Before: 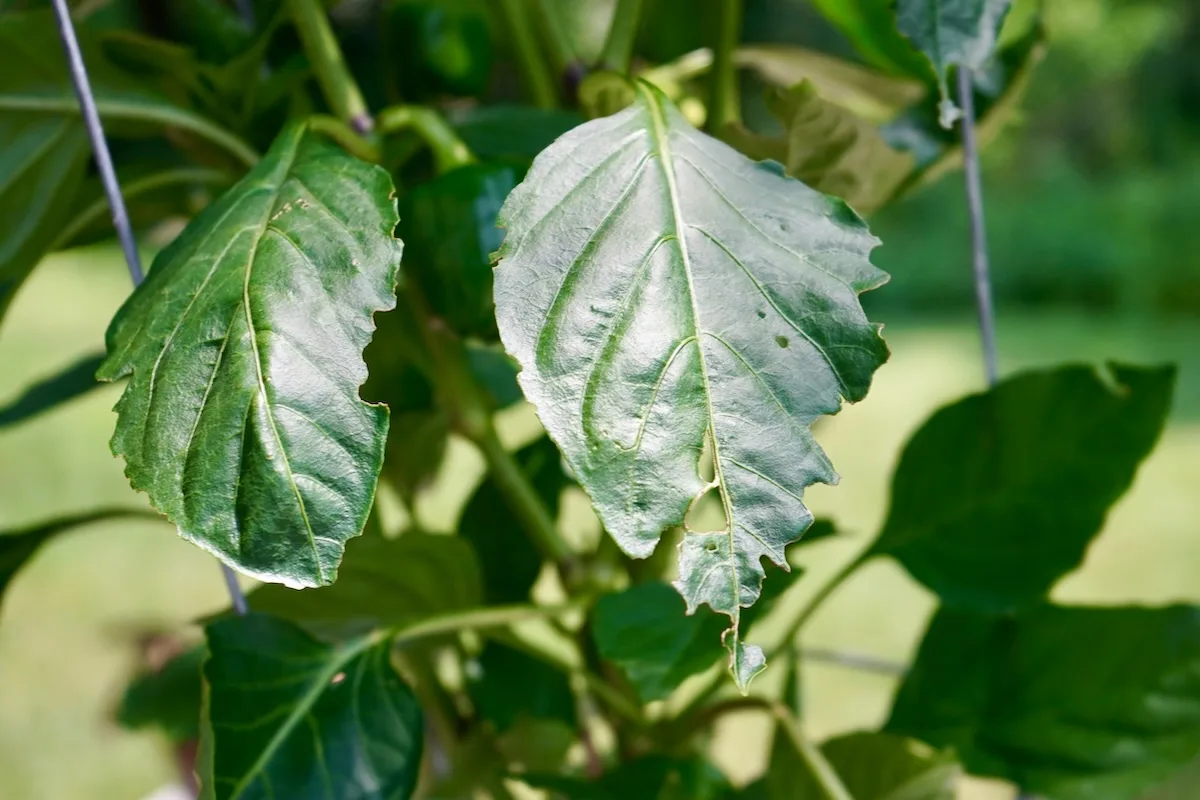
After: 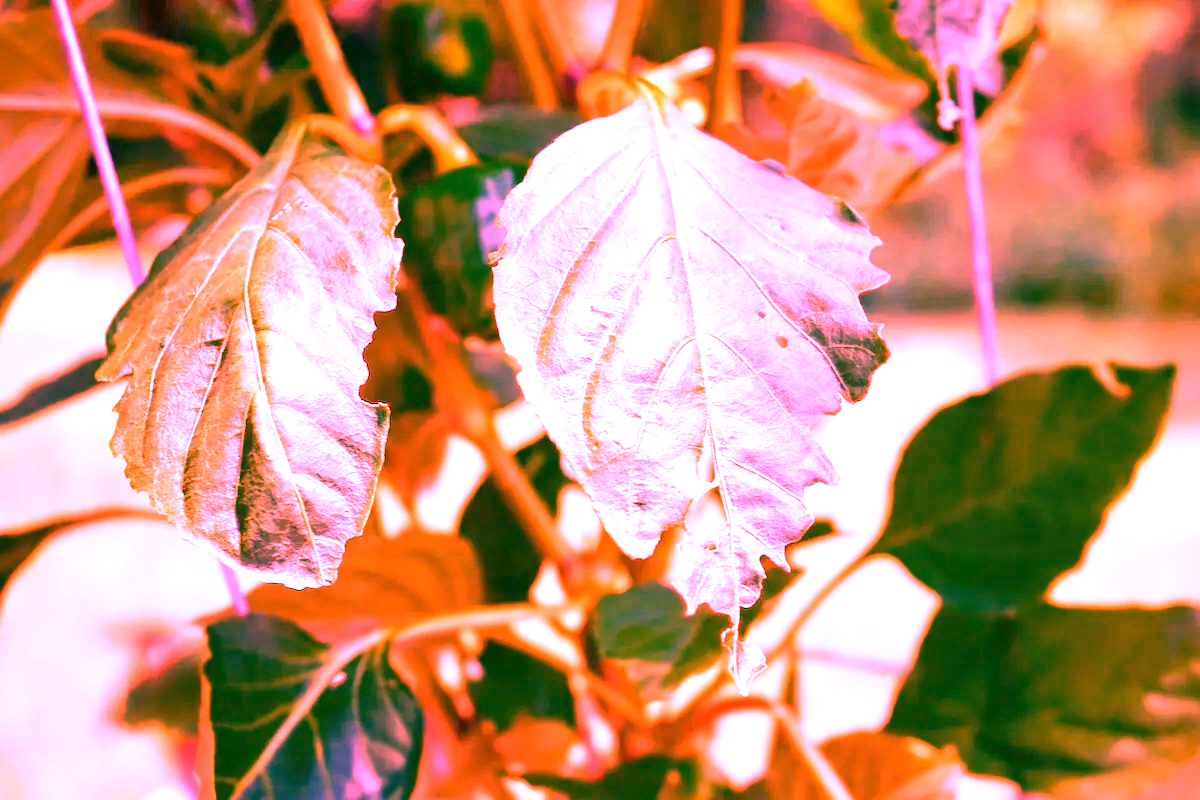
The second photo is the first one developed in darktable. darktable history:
white balance: red 4.26, blue 1.802
exposure: black level correction 0, exposure 0.7 EV, compensate exposure bias true, compensate highlight preservation false
